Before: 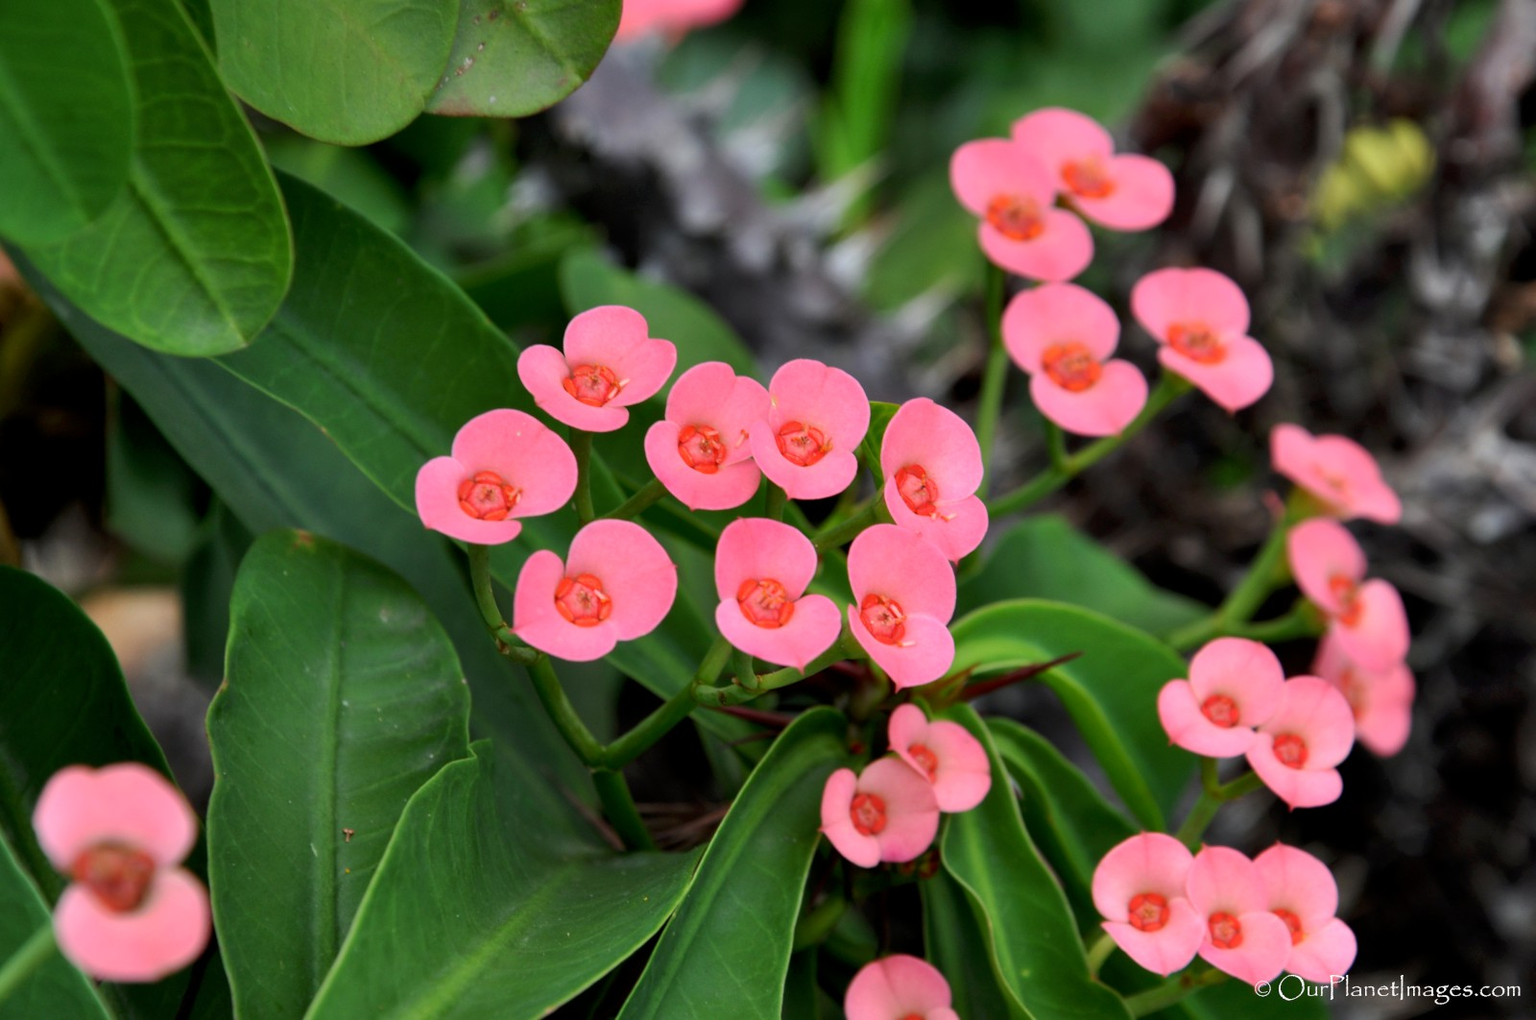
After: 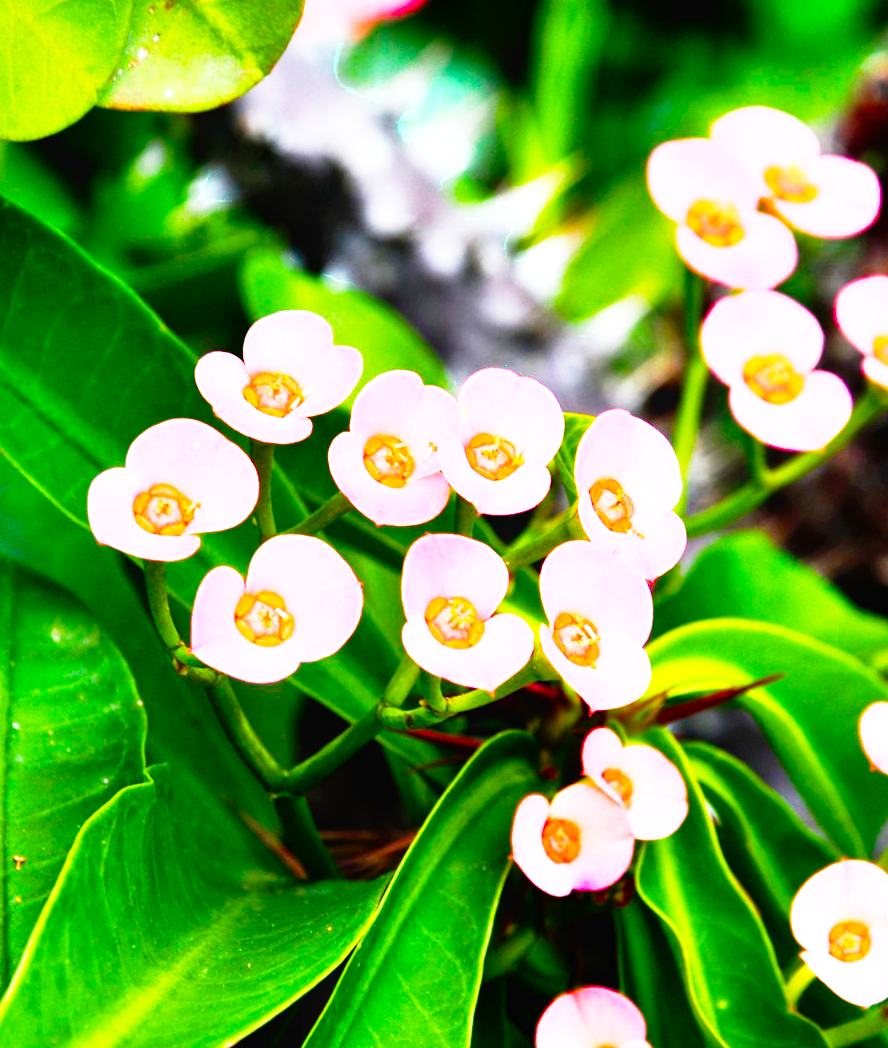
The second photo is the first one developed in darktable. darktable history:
exposure: black level correction 0.001, exposure 0.5 EV, compensate exposure bias true, compensate highlight preservation false
rotate and perspective: rotation 0.174°, lens shift (vertical) 0.013, lens shift (horizontal) 0.019, shear 0.001, automatic cropping original format, crop left 0.007, crop right 0.991, crop top 0.016, crop bottom 0.997
contrast equalizer: y [[0.439, 0.44, 0.442, 0.457, 0.493, 0.498], [0.5 ×6], [0.5 ×6], [0 ×6], [0 ×6]], mix 0.59
crop: left 21.674%, right 22.086%
base curve: curves: ch0 [(0, 0) (0.012, 0.01) (0.073, 0.168) (0.31, 0.711) (0.645, 0.957) (1, 1)], preserve colors none
color zones: curves: ch0 [(0.25, 0.5) (0.423, 0.5) (0.443, 0.5) (0.521, 0.756) (0.568, 0.5) (0.576, 0.5) (0.75, 0.5)]; ch1 [(0.25, 0.5) (0.423, 0.5) (0.443, 0.5) (0.539, 0.873) (0.624, 0.565) (0.631, 0.5) (0.75, 0.5)]
tone equalizer: -8 EV -0.75 EV, -7 EV -0.7 EV, -6 EV -0.6 EV, -5 EV -0.4 EV, -3 EV 0.4 EV, -2 EV 0.6 EV, -1 EV 0.7 EV, +0 EV 0.75 EV, edges refinement/feathering 500, mask exposure compensation -1.57 EV, preserve details no
color balance rgb: linear chroma grading › shadows 10%, linear chroma grading › highlights 10%, linear chroma grading › global chroma 15%, linear chroma grading › mid-tones 15%, perceptual saturation grading › global saturation 40%, perceptual saturation grading › highlights -25%, perceptual saturation grading › mid-tones 35%, perceptual saturation grading › shadows 35%, perceptual brilliance grading › global brilliance 11.29%, global vibrance 11.29%
